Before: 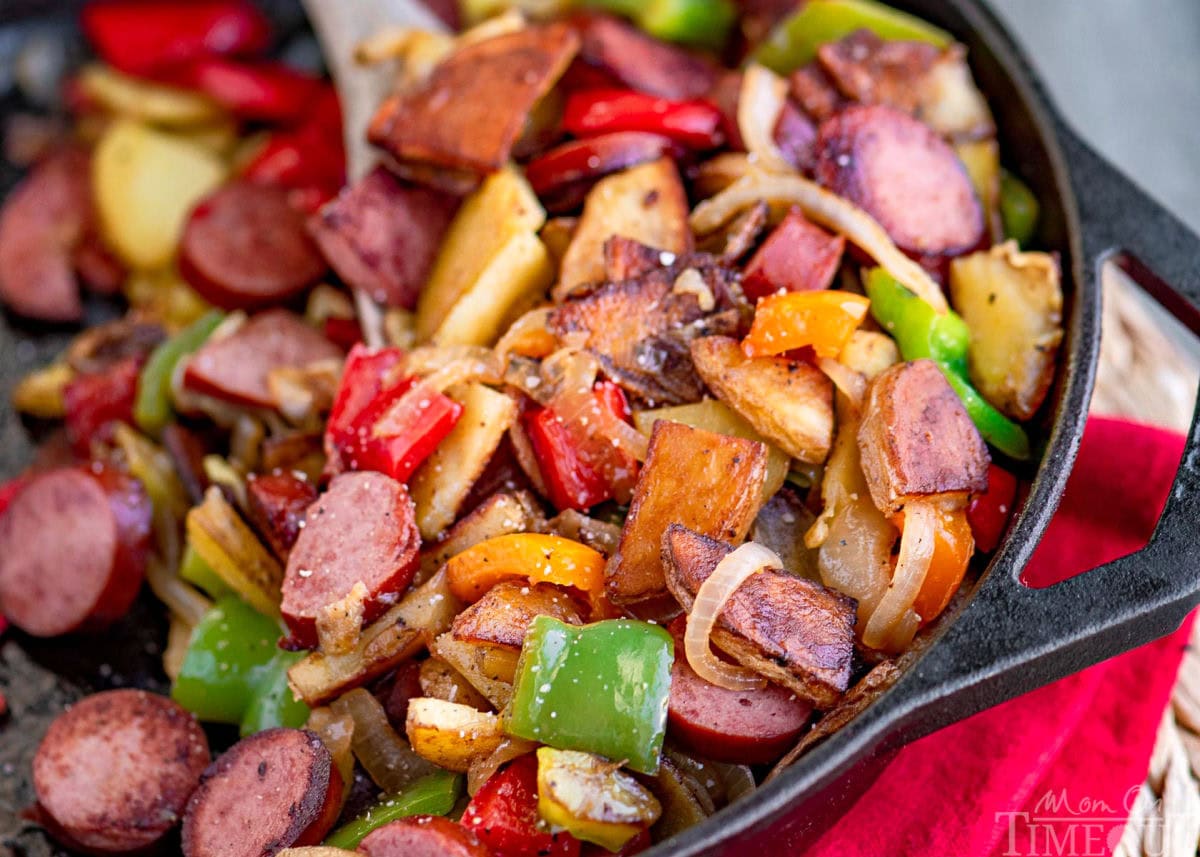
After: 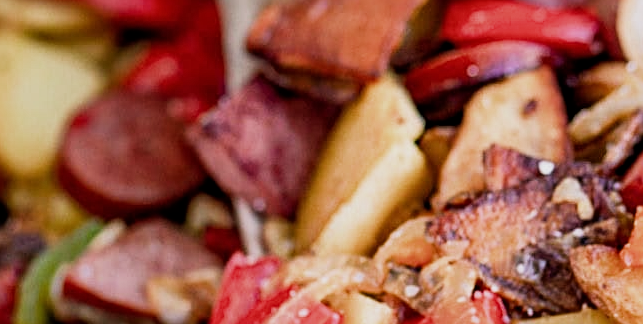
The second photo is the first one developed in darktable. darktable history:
sharpen: radius 2.167, amount 0.381, threshold 0
filmic rgb: middle gray luminance 21.73%, black relative exposure -14 EV, white relative exposure 2.96 EV, threshold 6 EV, target black luminance 0%, hardness 8.81, latitude 59.69%, contrast 1.208, highlights saturation mix 5%, shadows ↔ highlights balance 41.6%, add noise in highlights 0, color science v3 (2019), use custom middle-gray values true, iterations of high-quality reconstruction 0, contrast in highlights soft, enable highlight reconstruction true
crop: left 10.121%, top 10.631%, right 36.218%, bottom 51.526%
